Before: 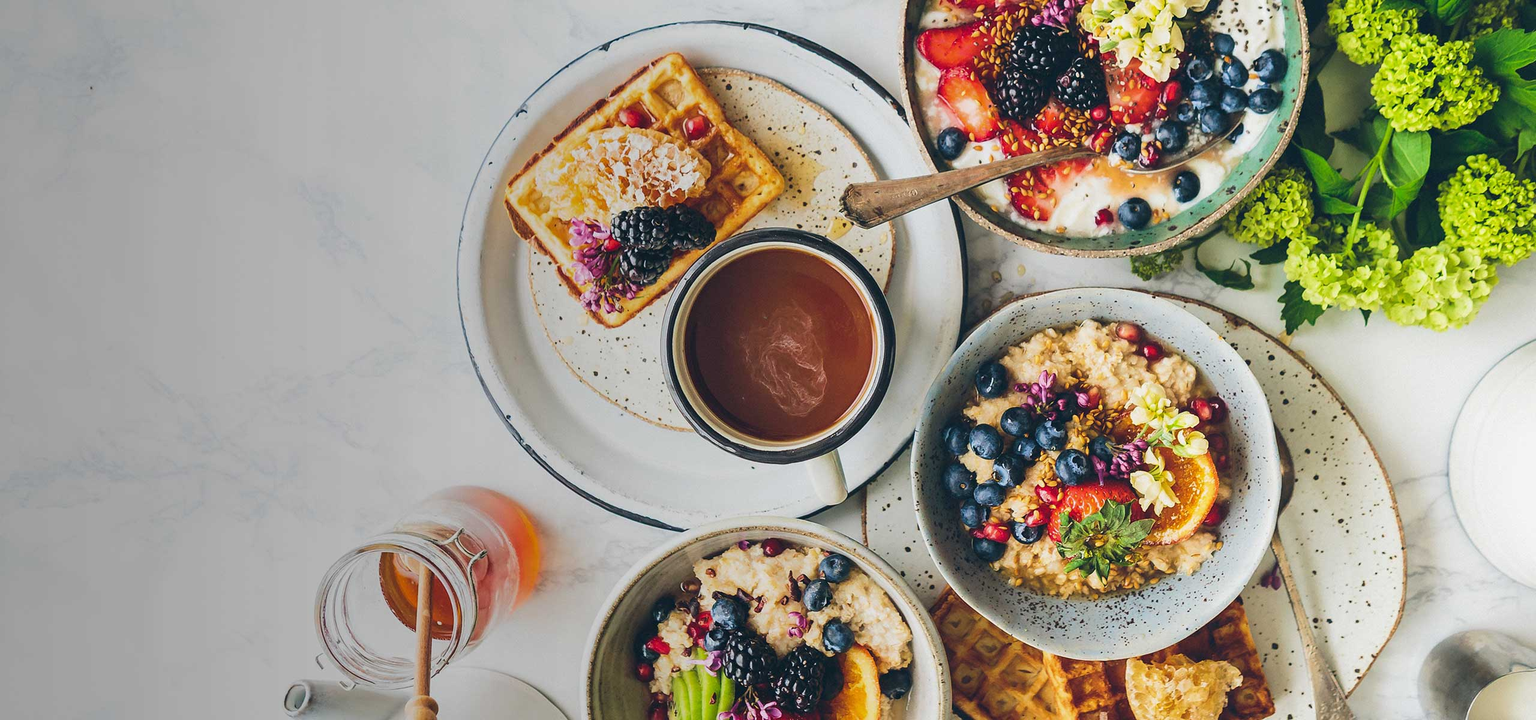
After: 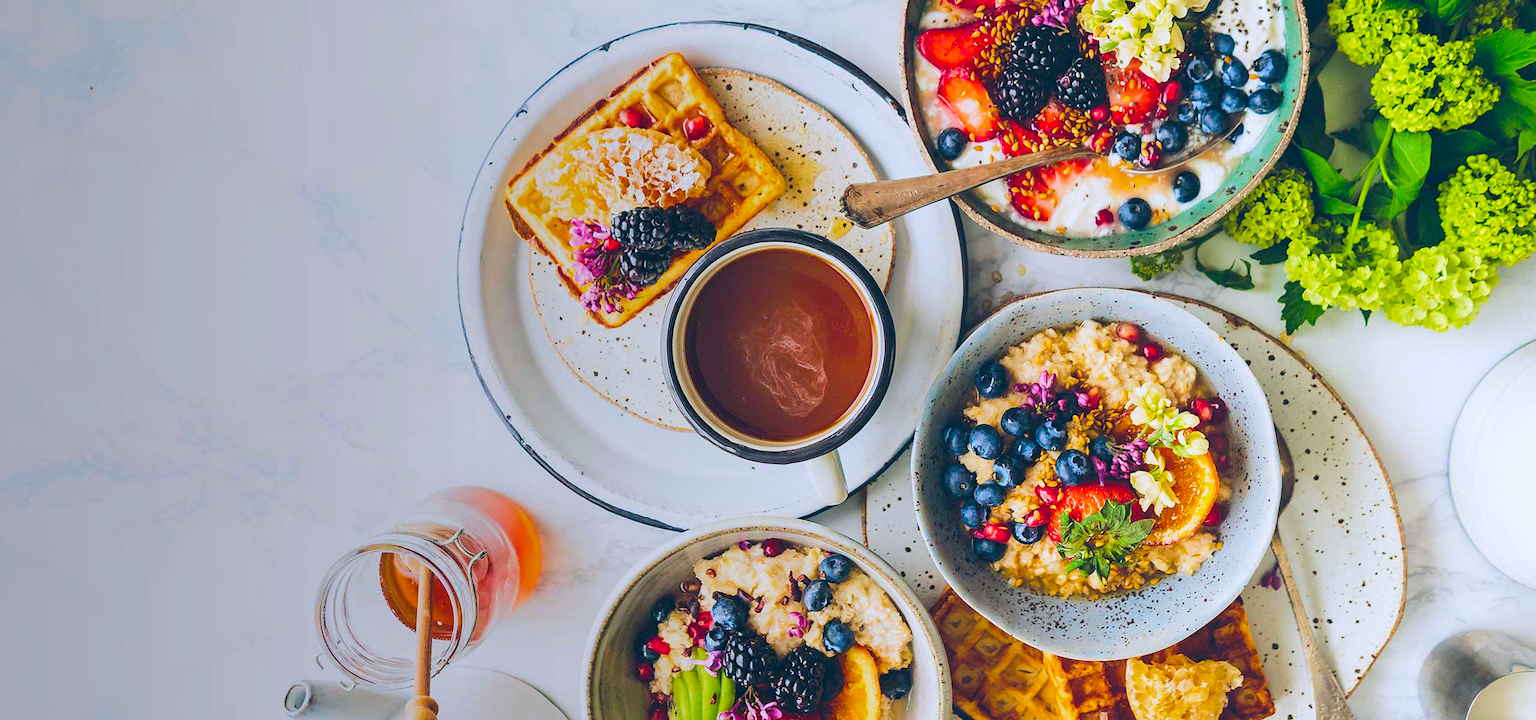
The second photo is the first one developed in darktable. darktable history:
color calibration: illuminant as shot in camera, x 0.358, y 0.373, temperature 4628.91 K
color balance rgb: perceptual saturation grading › global saturation 25%, perceptual brilliance grading › mid-tones 10%, perceptual brilliance grading › shadows 15%, global vibrance 20%
